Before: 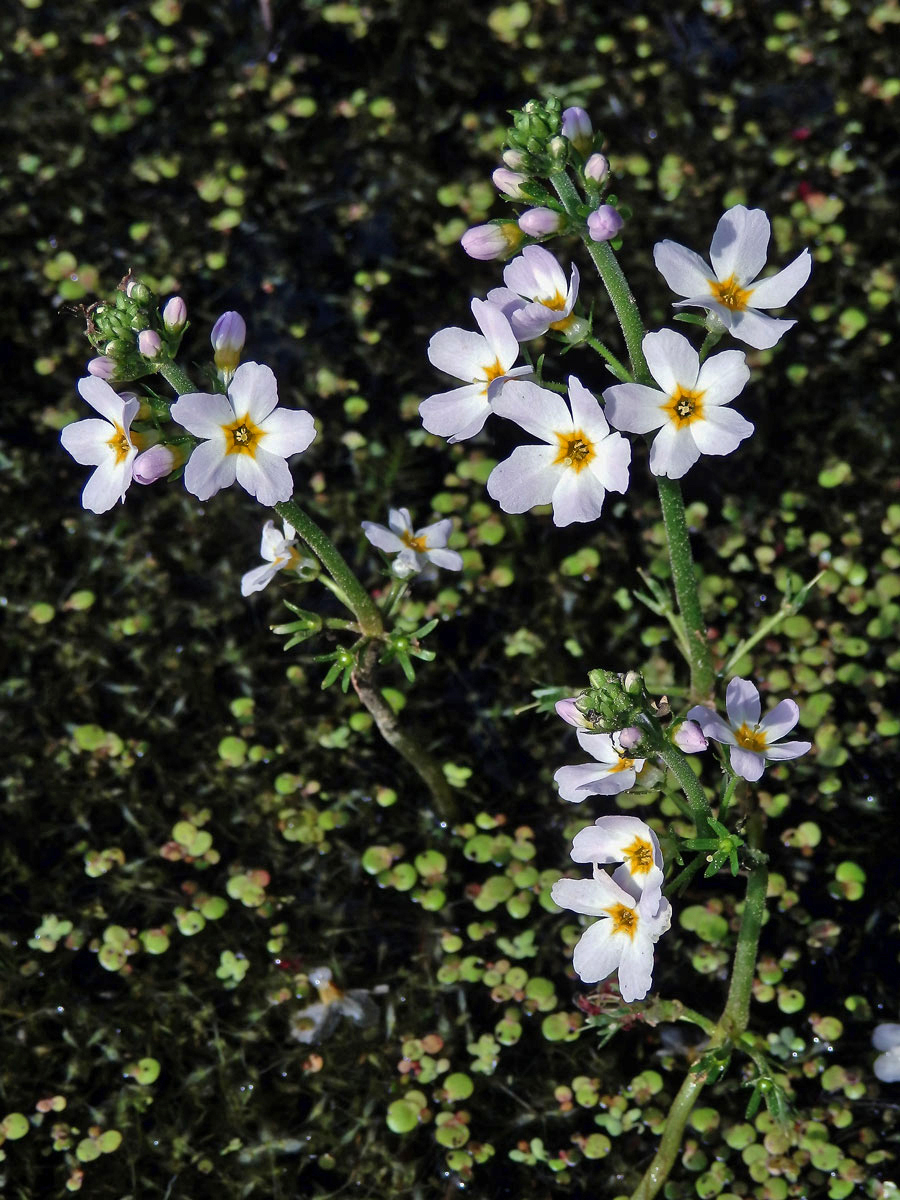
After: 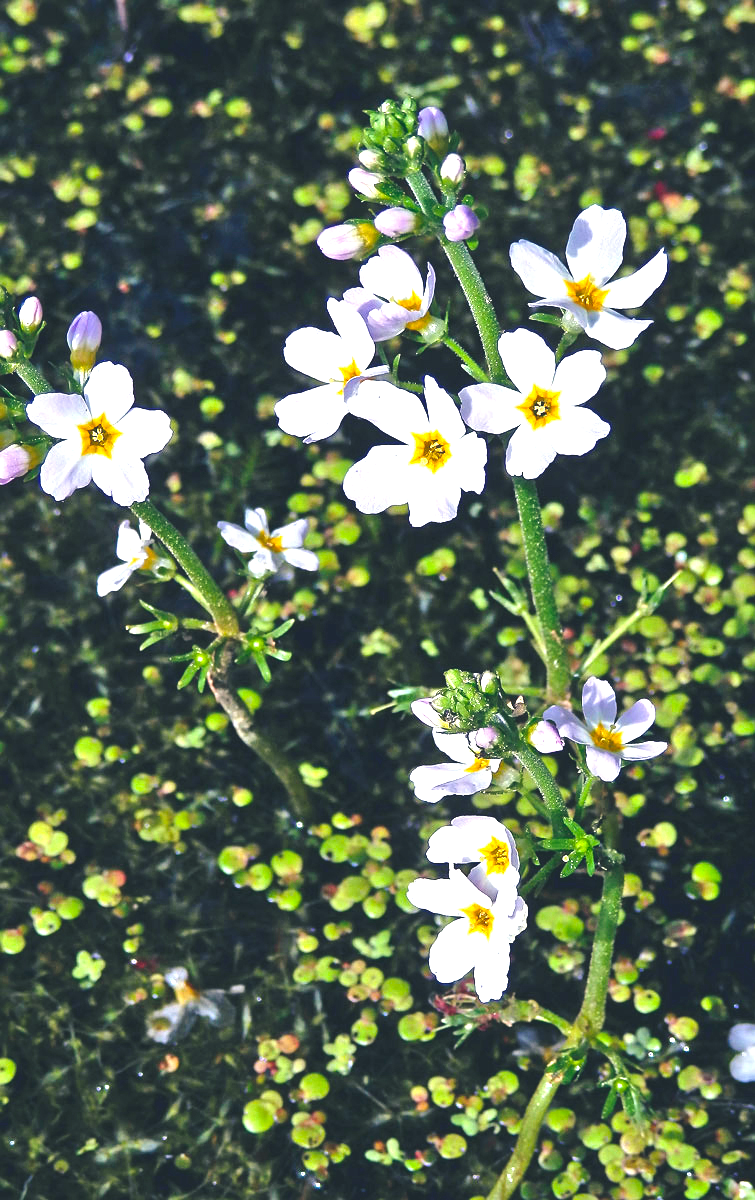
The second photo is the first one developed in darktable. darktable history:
exposure: exposure 1.23 EV, compensate highlight preservation false
color balance rgb: shadows lift › chroma 5.737%, shadows lift › hue 239.24°, global offset › luminance 1.991%, perceptual saturation grading › global saturation 25.55%
tone equalizer: -8 EV 0.075 EV, edges refinement/feathering 500, mask exposure compensation -1.57 EV, preserve details no
crop: left 16.075%
sharpen: amount 0.208
